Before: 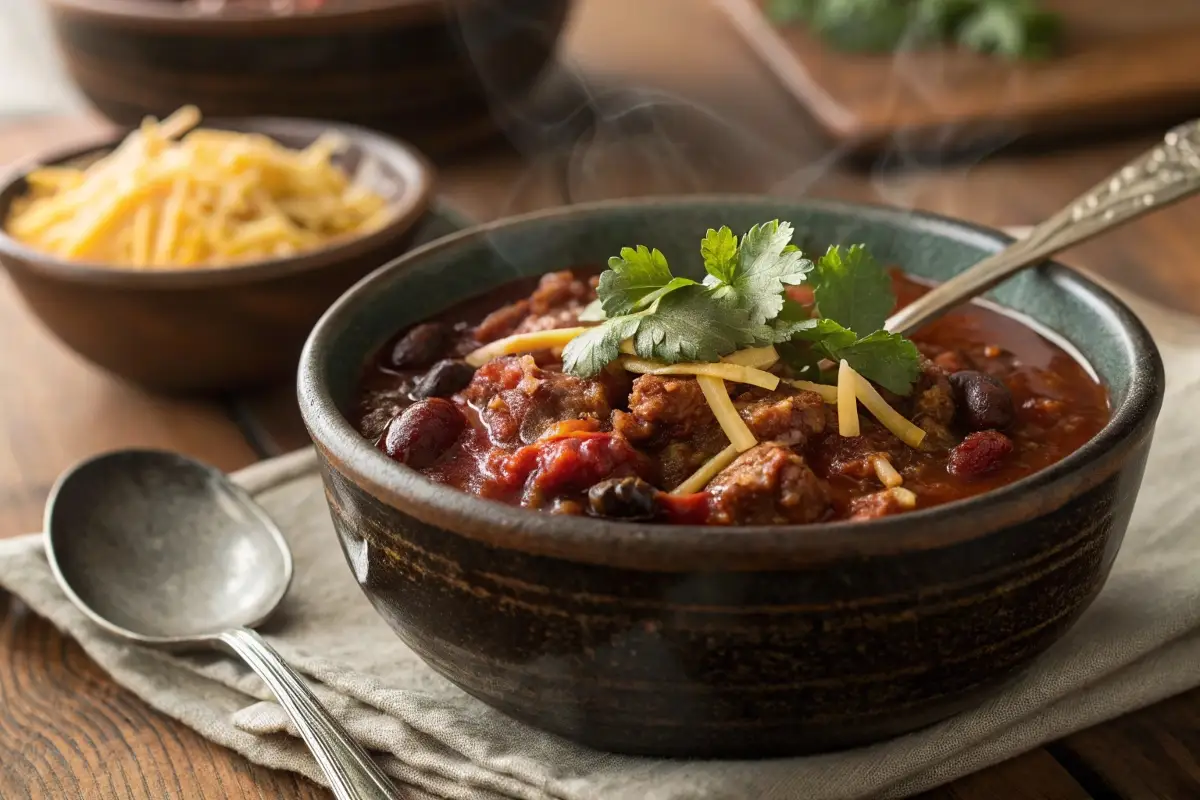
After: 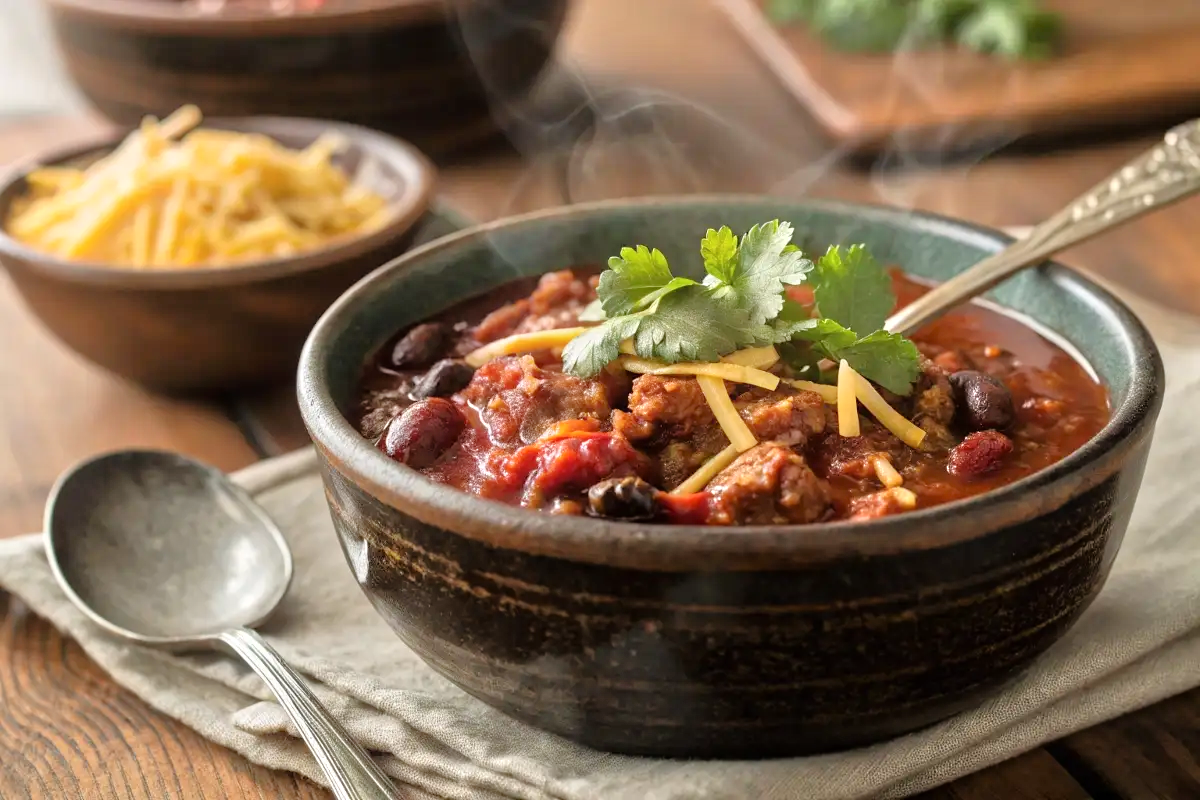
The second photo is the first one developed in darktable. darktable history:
tone equalizer: -7 EV 0.15 EV, -6 EV 0.6 EV, -5 EV 1.15 EV, -4 EV 1.33 EV, -3 EV 1.15 EV, -2 EV 0.6 EV, -1 EV 0.15 EV, mask exposure compensation -0.5 EV
color correction: saturation 0.98
